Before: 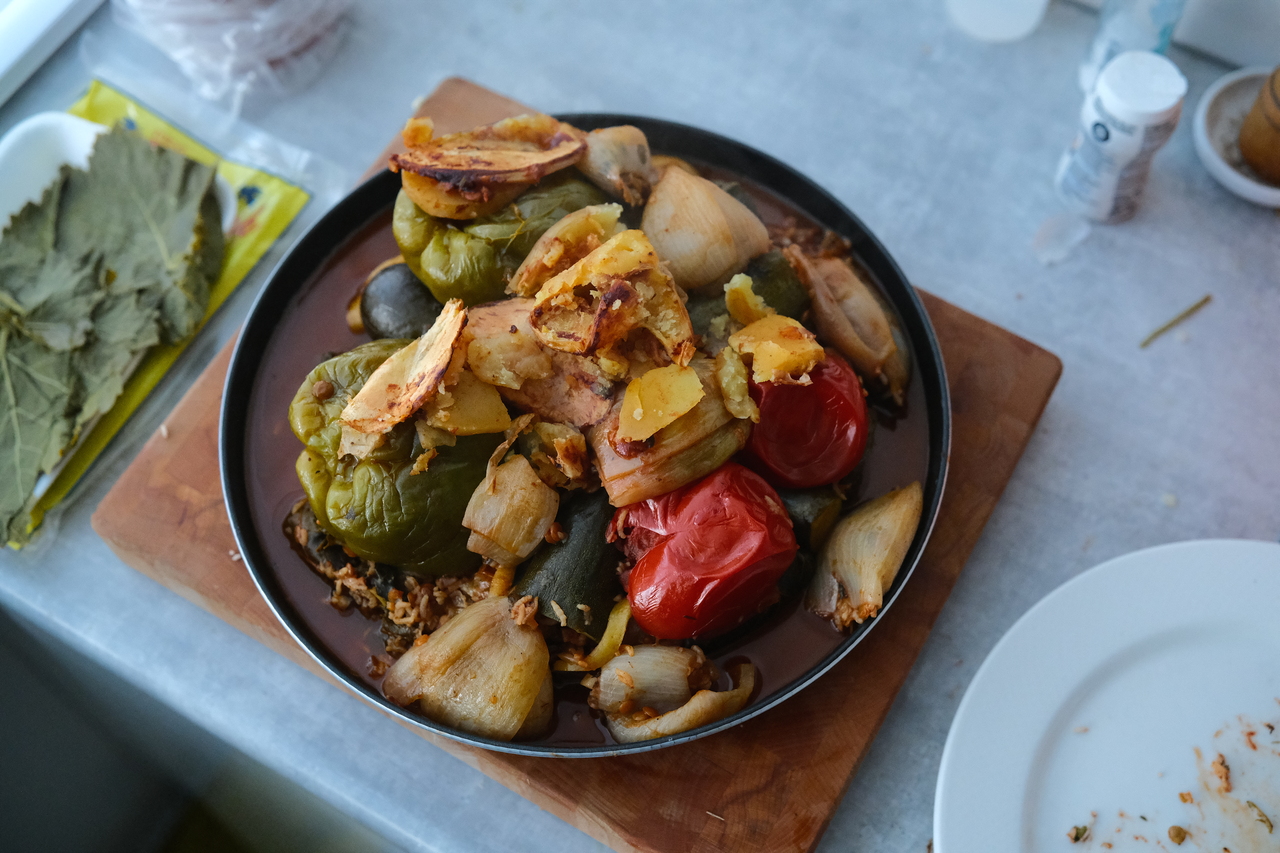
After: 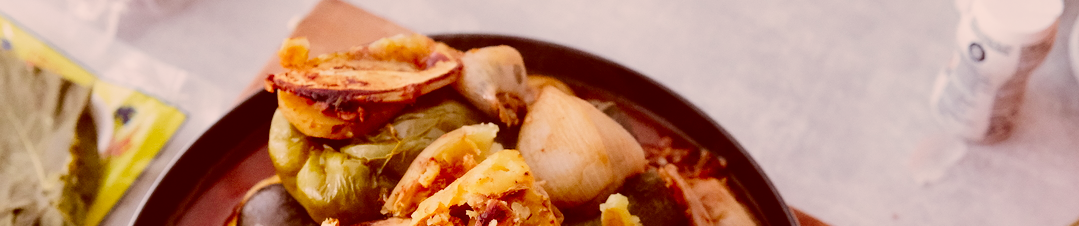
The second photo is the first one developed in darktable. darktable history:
shadows and highlights: radius 120.39, shadows 21.53, white point adjustment -9.53, highlights -12.84, soften with gaussian
exposure: exposure 0.166 EV, compensate highlight preservation false
color correction: highlights a* 9.14, highlights b* 8.65, shadows a* 39.88, shadows b* 39.27, saturation 0.815
crop and rotate: left 9.706%, top 9.381%, right 5.979%, bottom 64.066%
base curve: curves: ch0 [(0, 0) (0.028, 0.03) (0.121, 0.232) (0.46, 0.748) (0.859, 0.968) (1, 1)], preserve colors none
